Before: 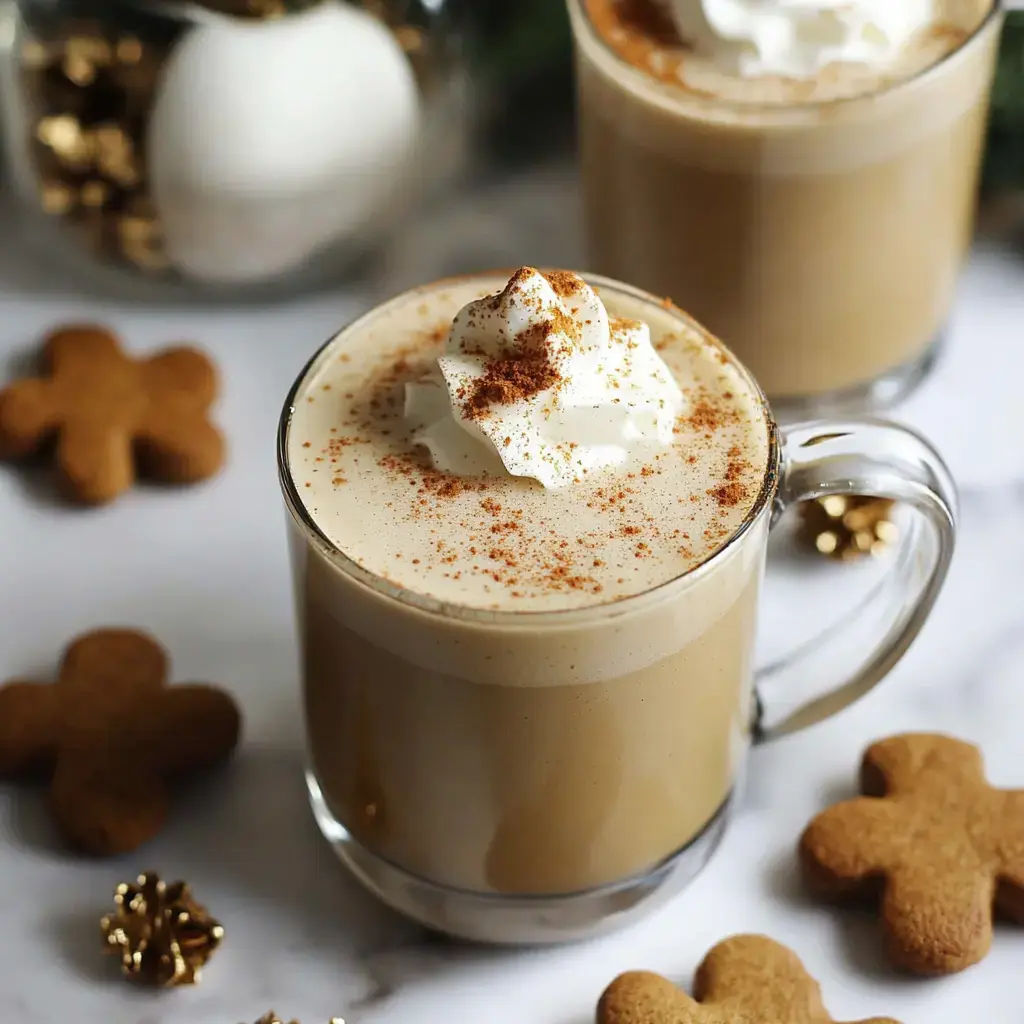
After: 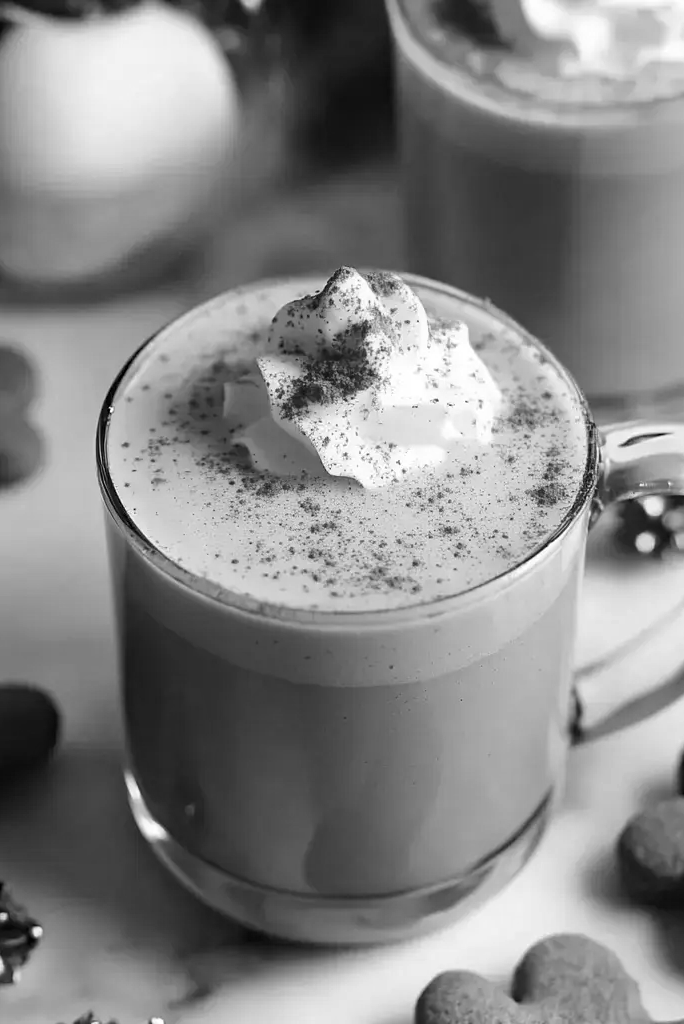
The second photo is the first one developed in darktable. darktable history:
haze removal: compatibility mode true, adaptive false
monochrome: on, module defaults
crop and rotate: left 17.732%, right 15.423%
white balance: red 1.029, blue 0.92
color calibration: illuminant Planckian (black body), x 0.375, y 0.373, temperature 4117 K
